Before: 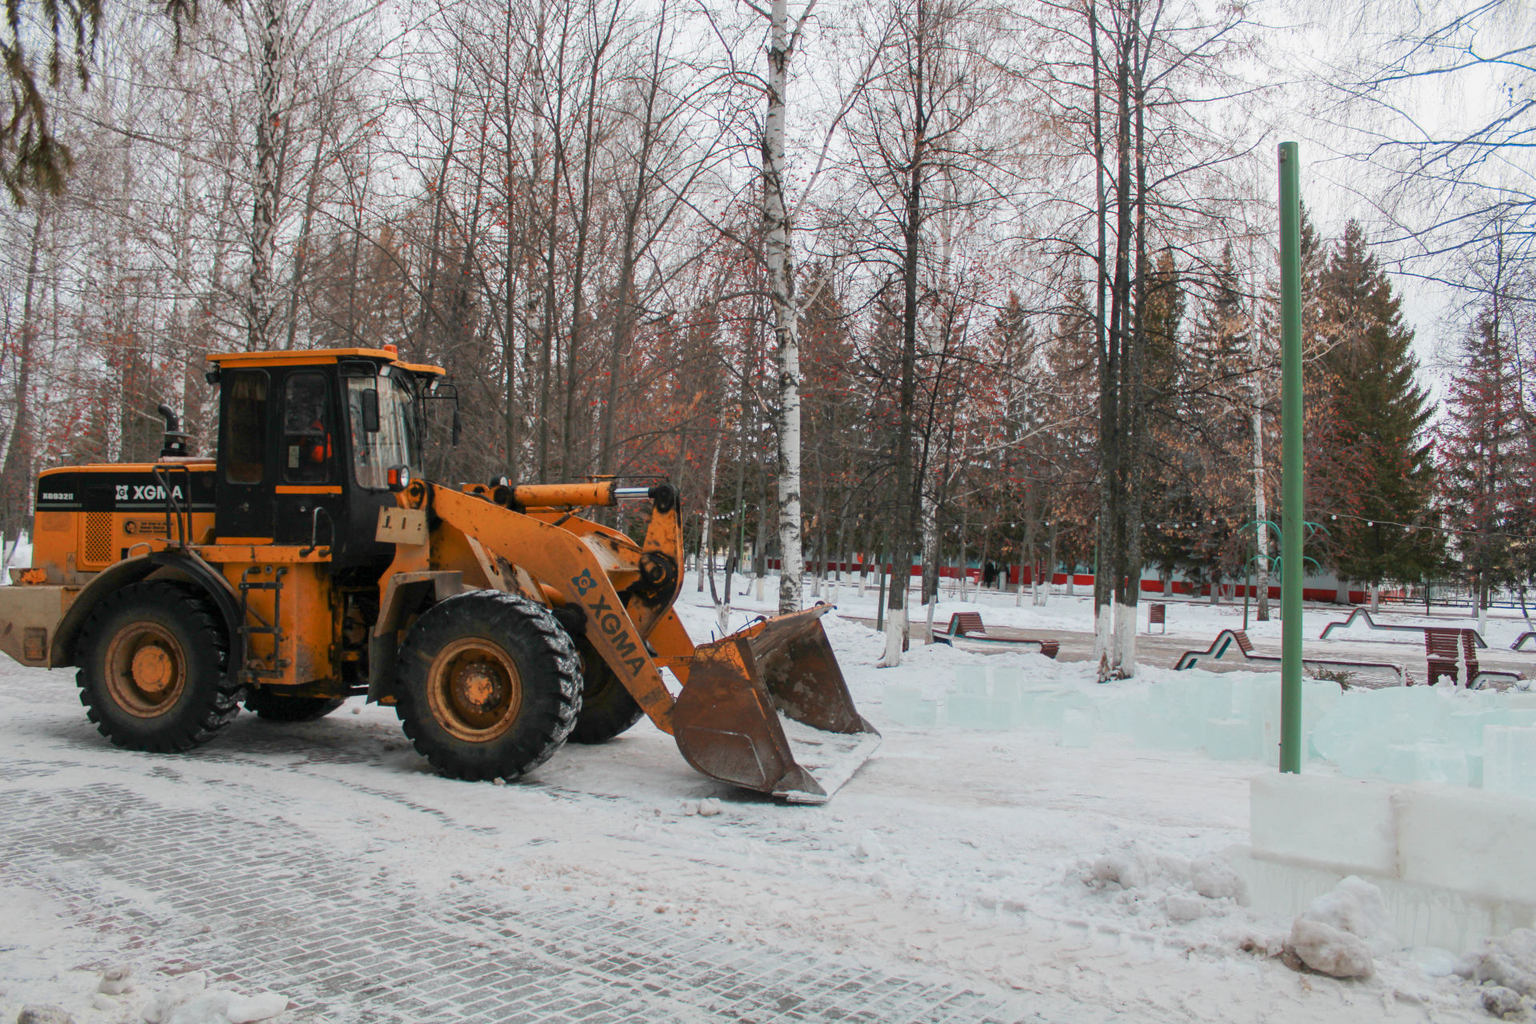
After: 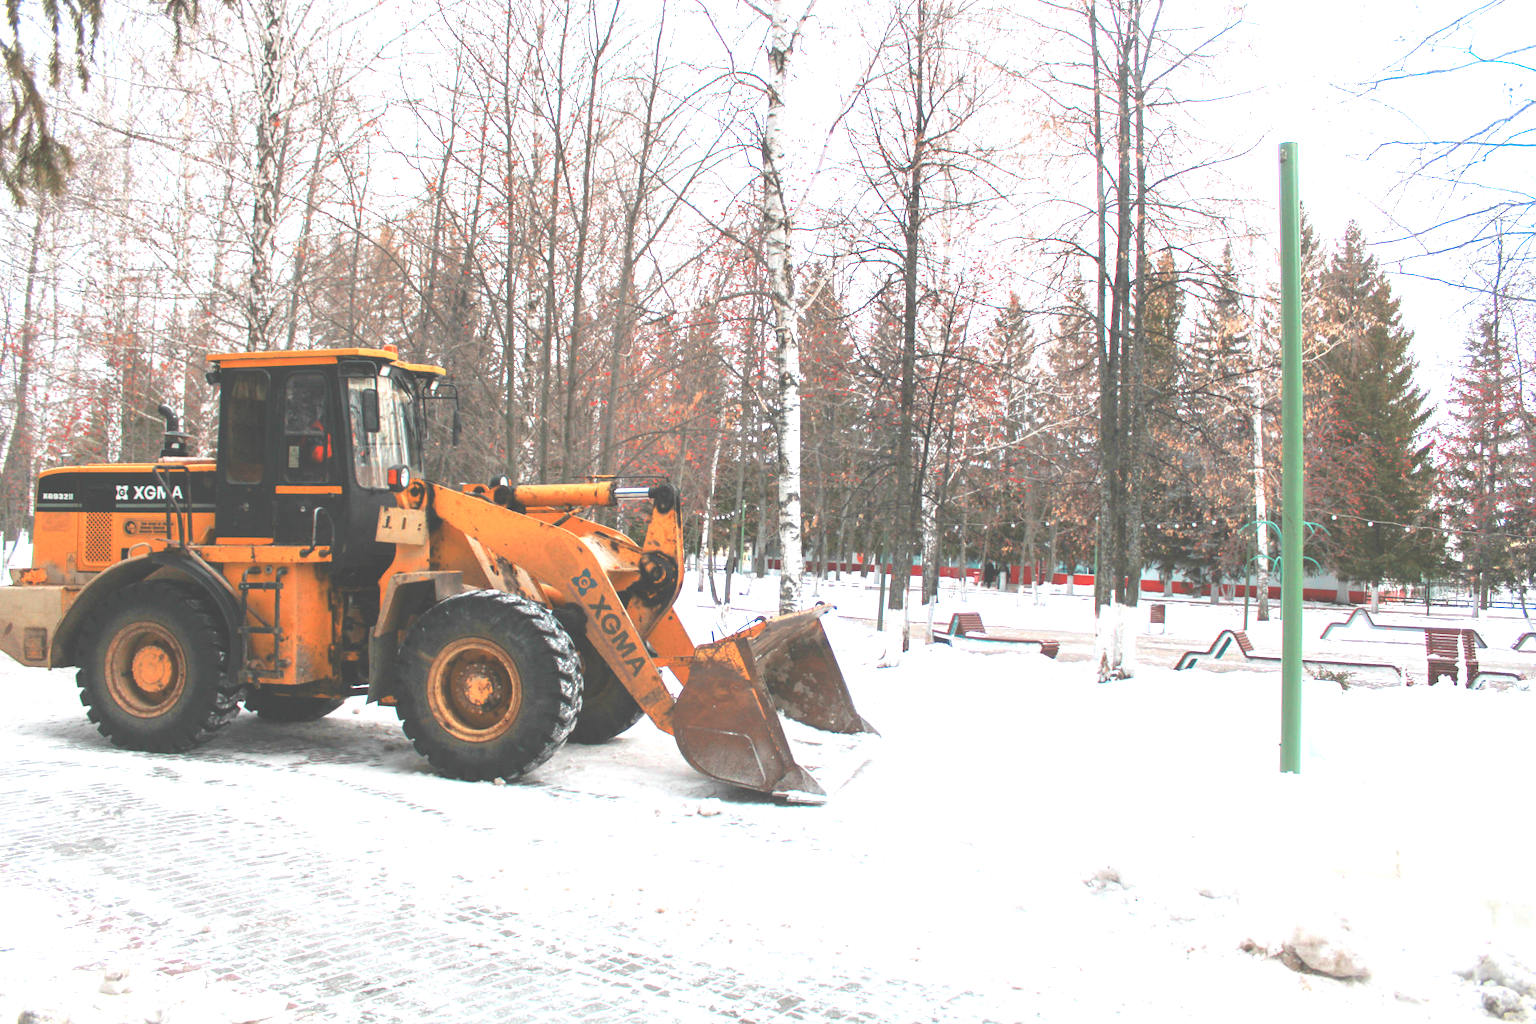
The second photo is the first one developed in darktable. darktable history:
exposure: black level correction -0.024, exposure 1.395 EV, compensate highlight preservation false
